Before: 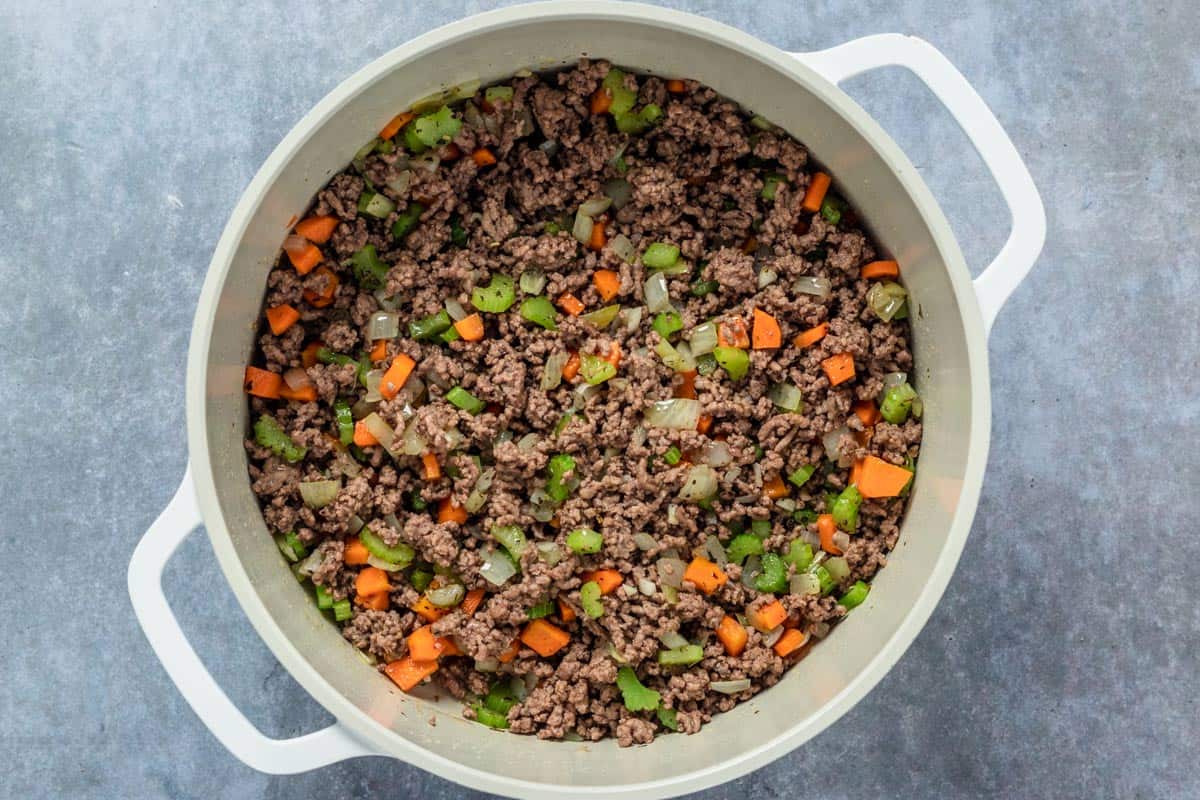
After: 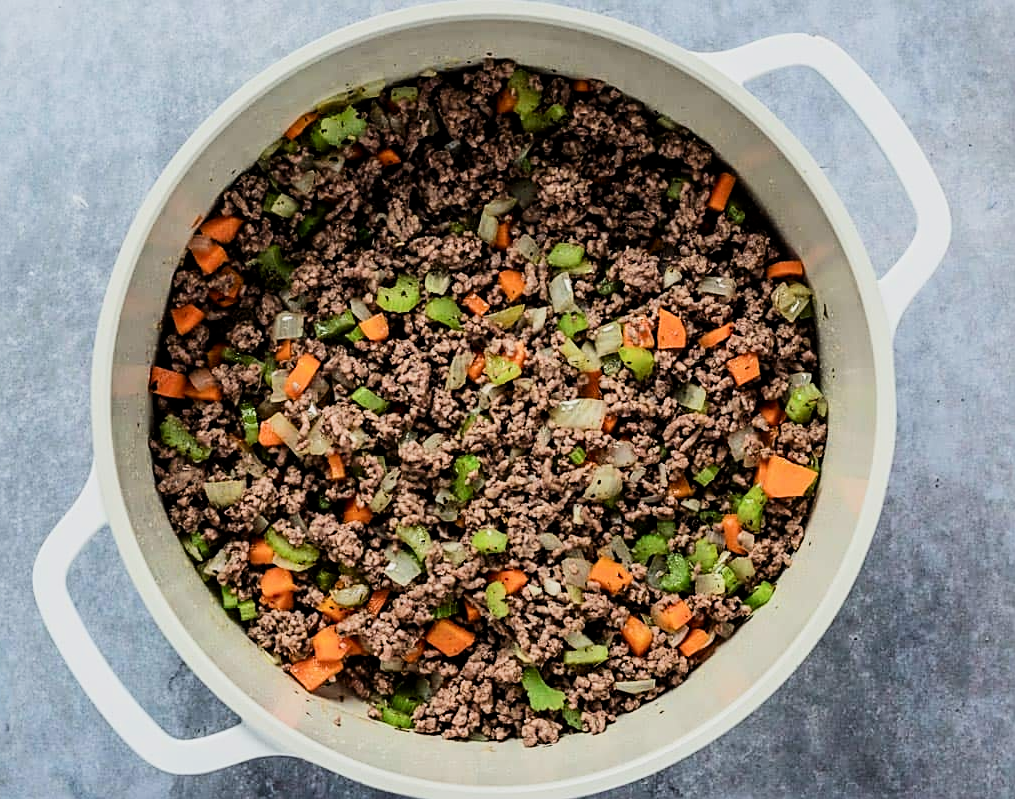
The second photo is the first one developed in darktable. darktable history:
crop: left 7.946%, right 7.449%
filmic rgb: black relative exposure -5.04 EV, white relative exposure 4 EV, hardness 2.9, contrast 1.299, iterations of high-quality reconstruction 0, contrast in shadows safe
contrast brightness saturation: contrast 0.137
sharpen: on, module defaults
